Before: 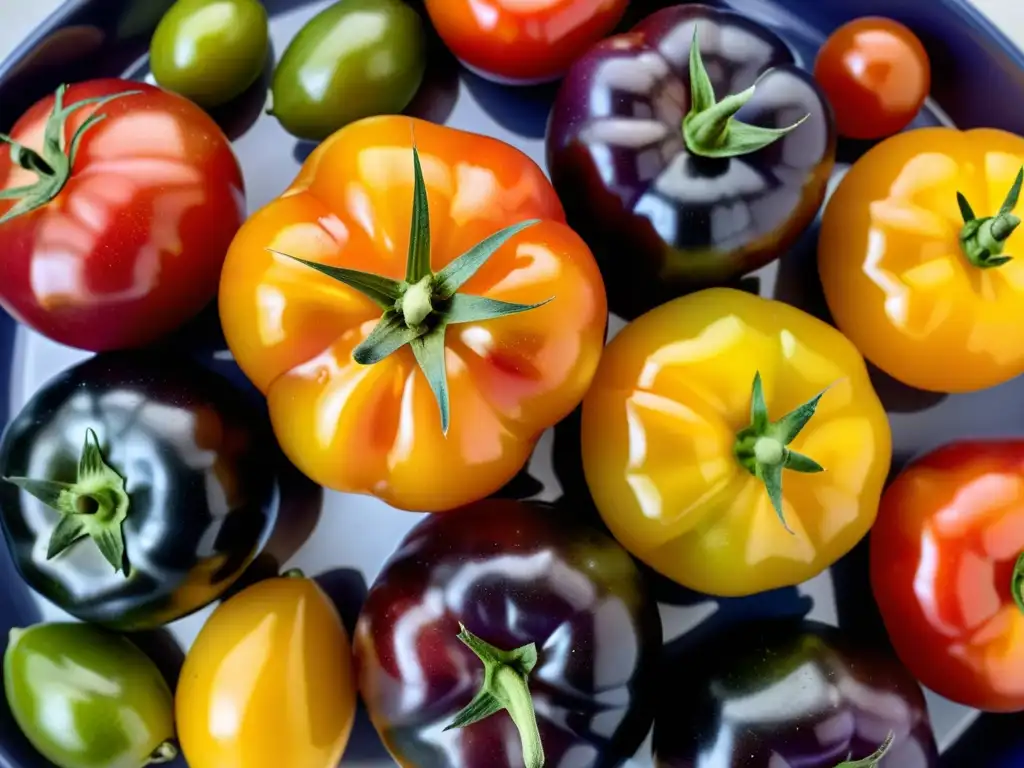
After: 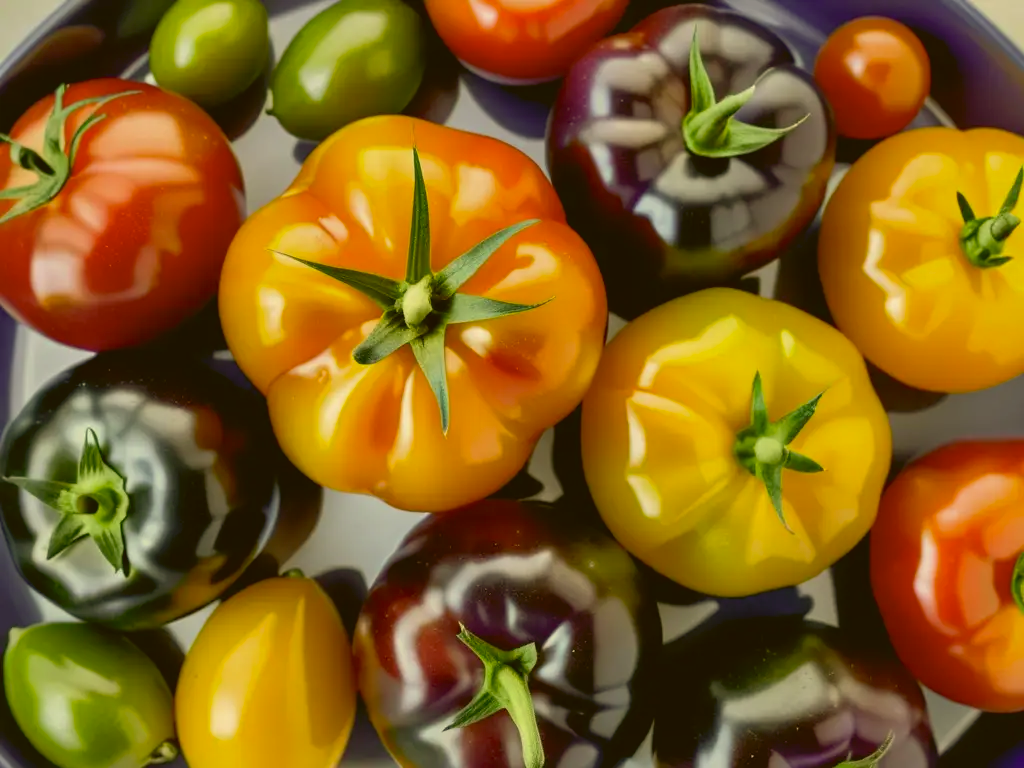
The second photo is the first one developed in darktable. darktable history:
contrast brightness saturation: contrast -0.085, brightness -0.038, saturation -0.106
shadows and highlights: on, module defaults
color correction: highlights a* 0.177, highlights b* 28.9, shadows a* -0.283, shadows b* 20.96
